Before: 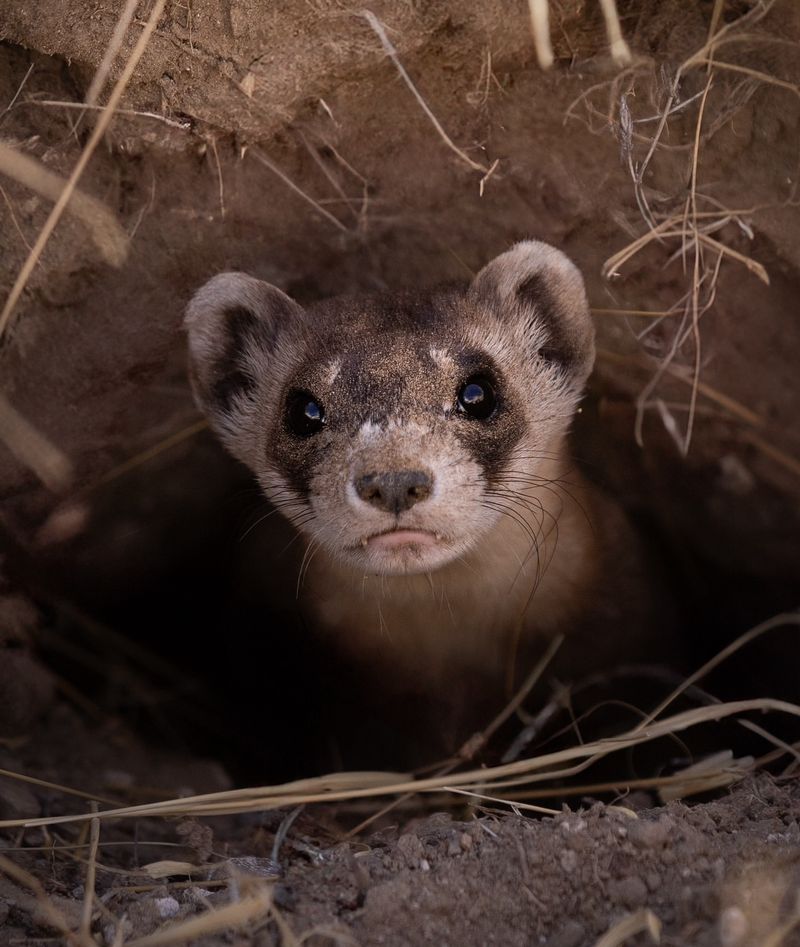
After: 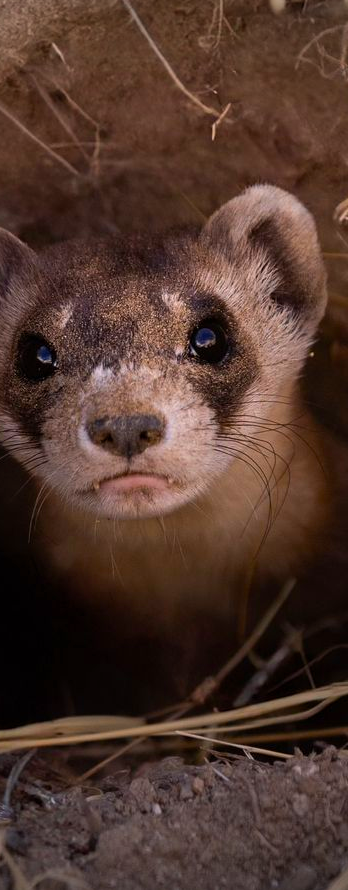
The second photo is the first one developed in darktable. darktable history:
color balance rgb: linear chroma grading › shadows -7.818%, linear chroma grading › global chroma 9.986%, perceptual saturation grading › global saturation 19.795%, global vibrance 20%
vignetting: fall-off start 99.93%, brightness -0.192, saturation -0.308, width/height ratio 1.311
contrast brightness saturation: contrast 0.037, saturation 0.066
crop: left 33.608%, top 6.018%, right 22.868%
